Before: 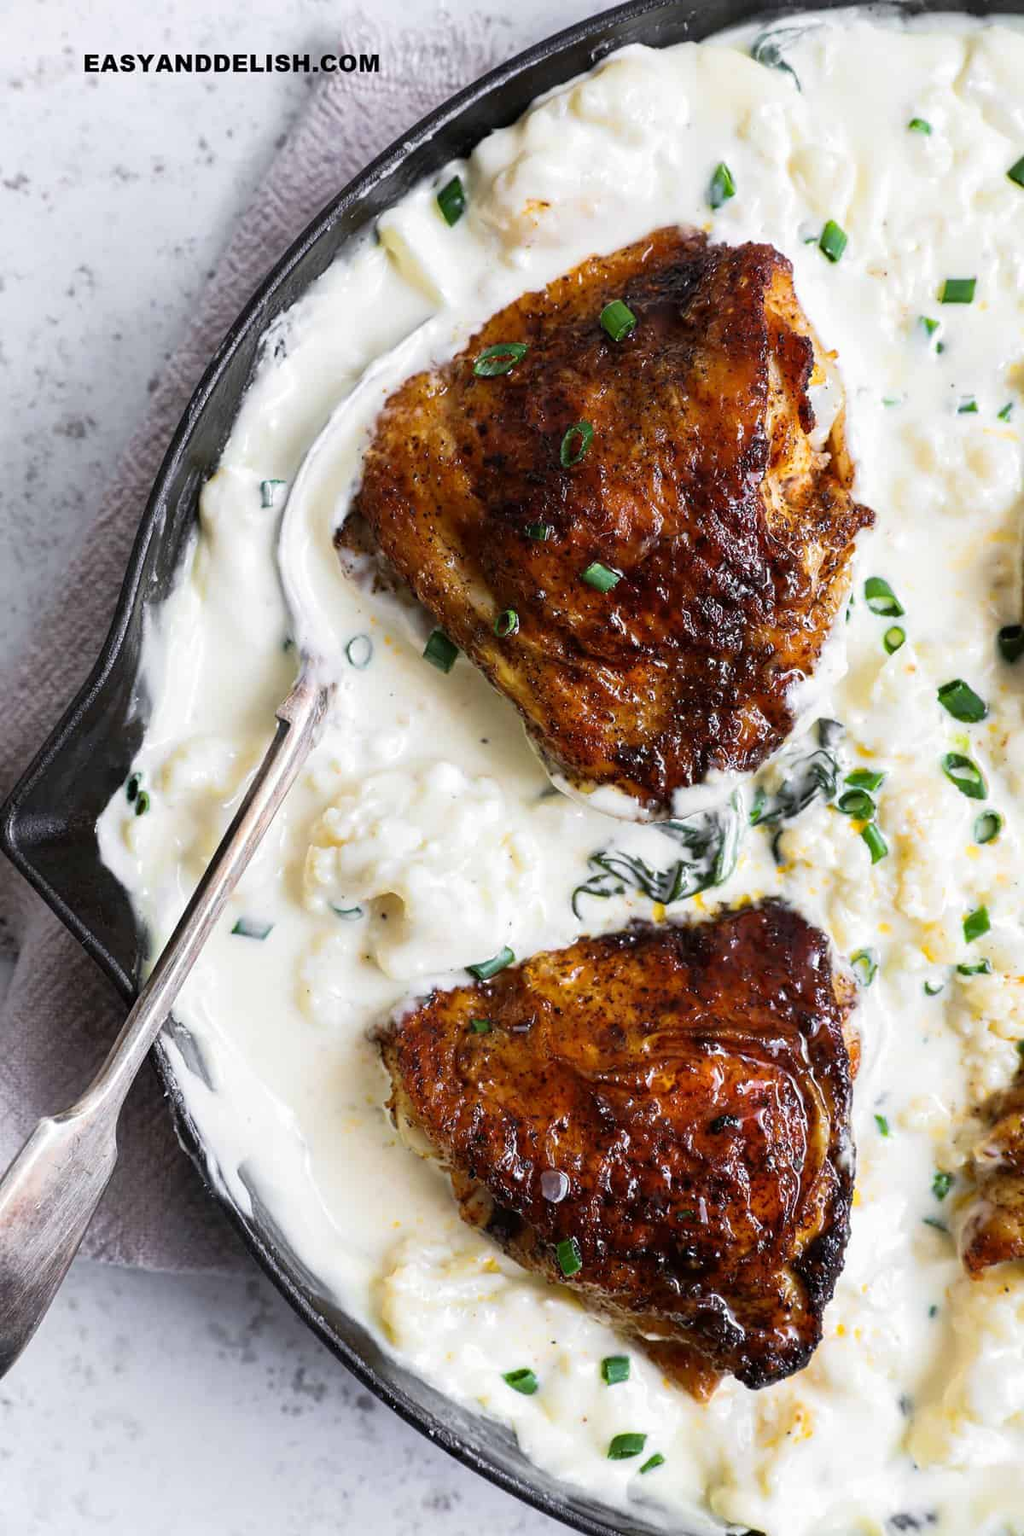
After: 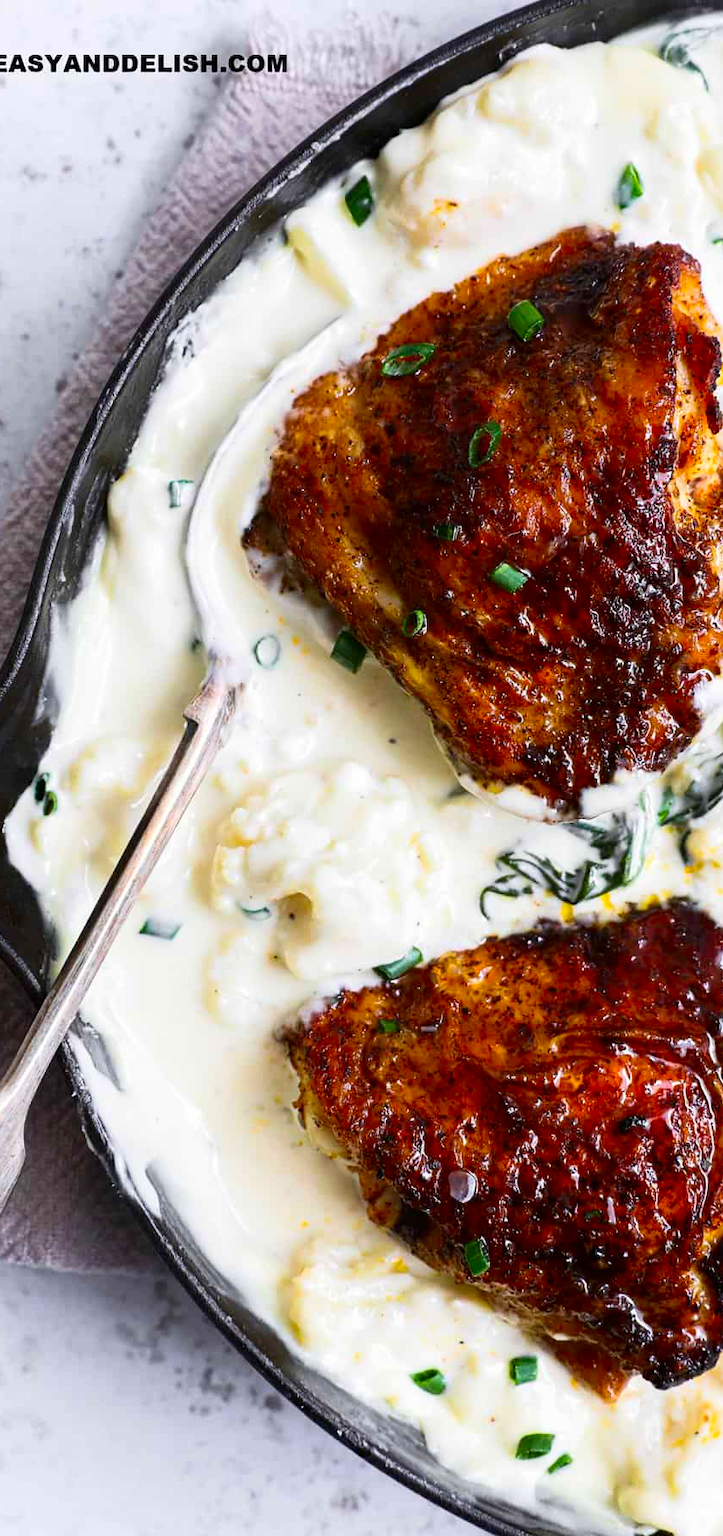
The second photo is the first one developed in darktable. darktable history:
contrast brightness saturation: contrast 0.158, saturation 0.321
crop and rotate: left 9.071%, right 20.194%
